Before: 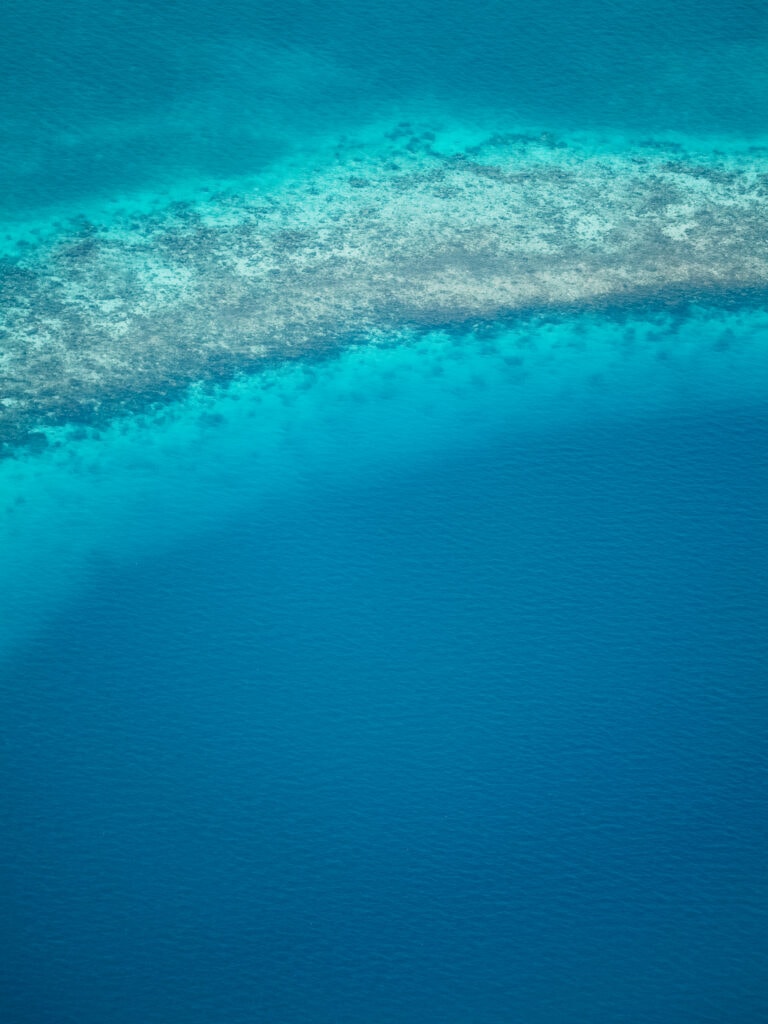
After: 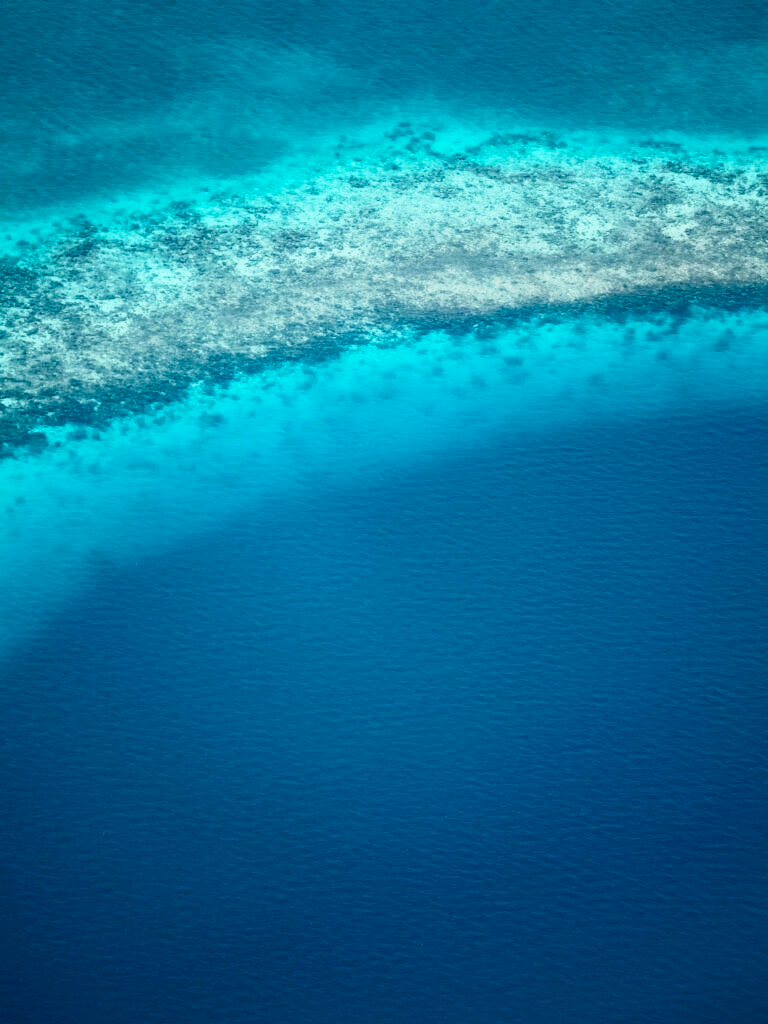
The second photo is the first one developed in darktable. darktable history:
contrast brightness saturation: contrast 0.307, brightness -0.066, saturation 0.175
